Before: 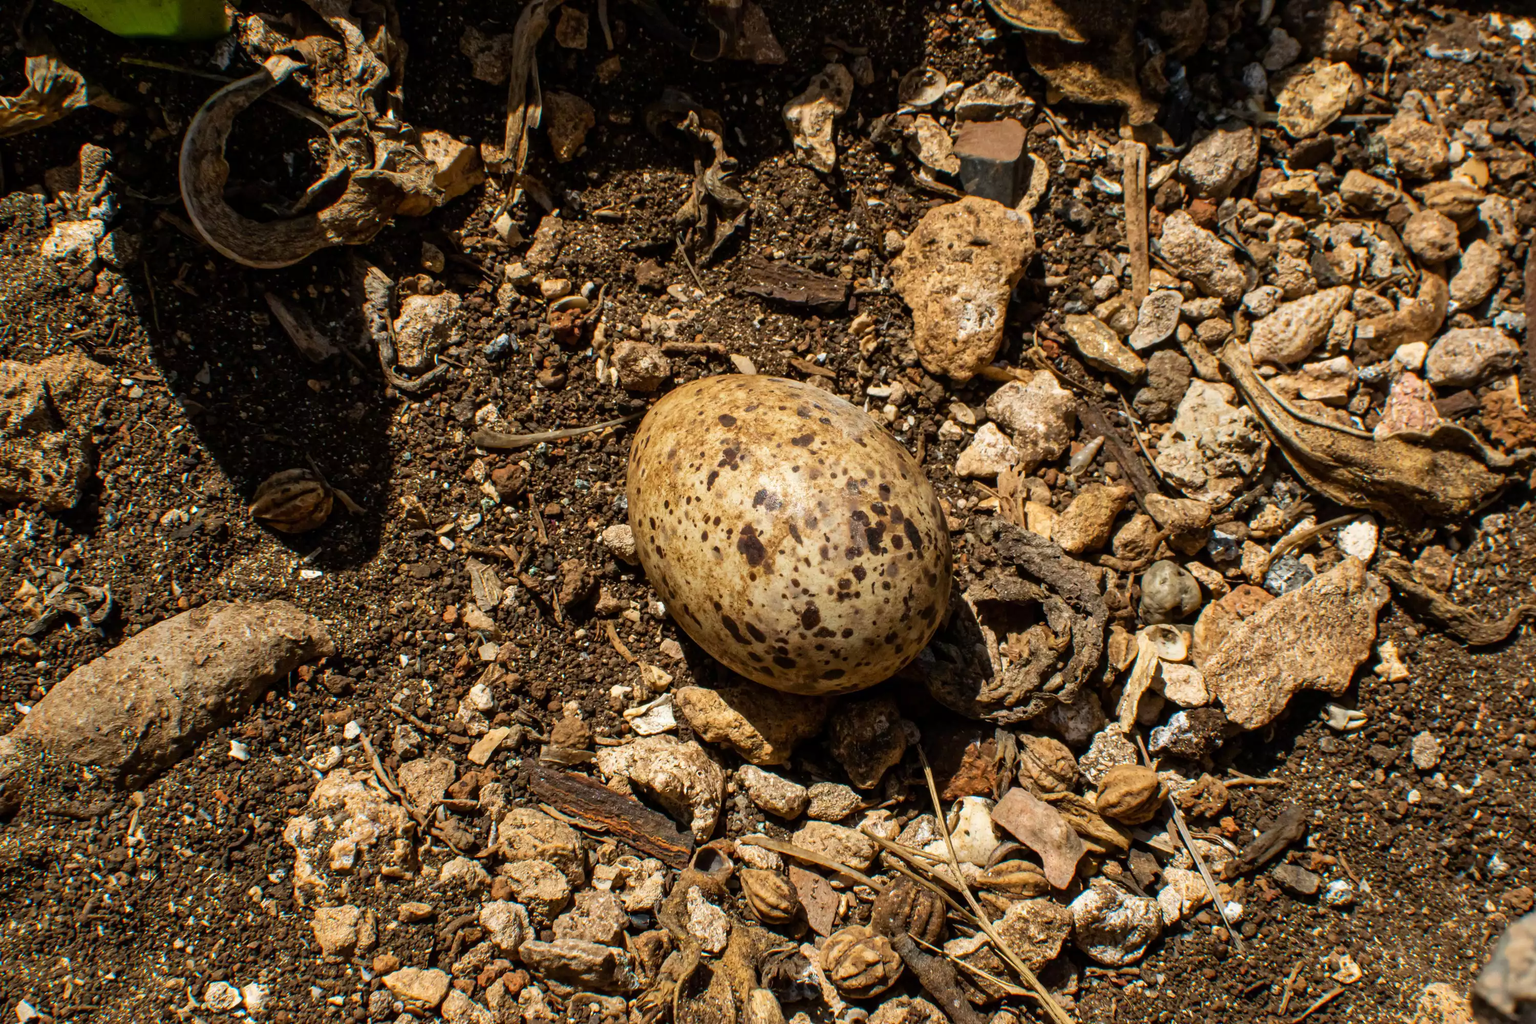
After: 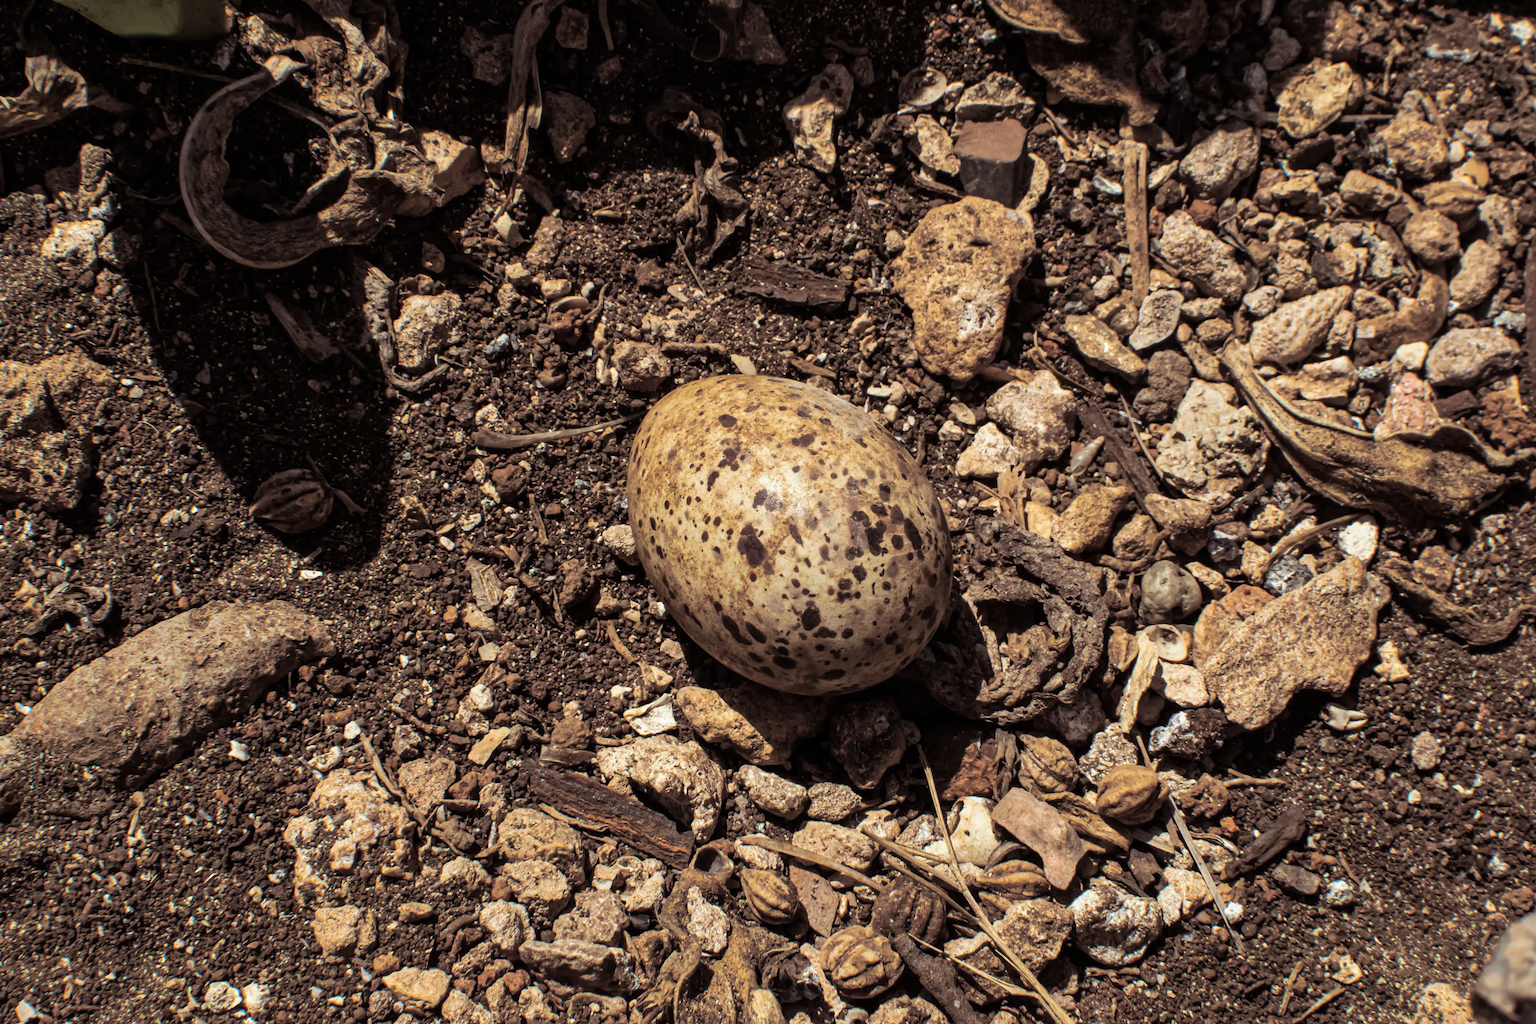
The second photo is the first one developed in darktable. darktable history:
split-toning: shadows › saturation 0.2
contrast brightness saturation: saturation -0.1
